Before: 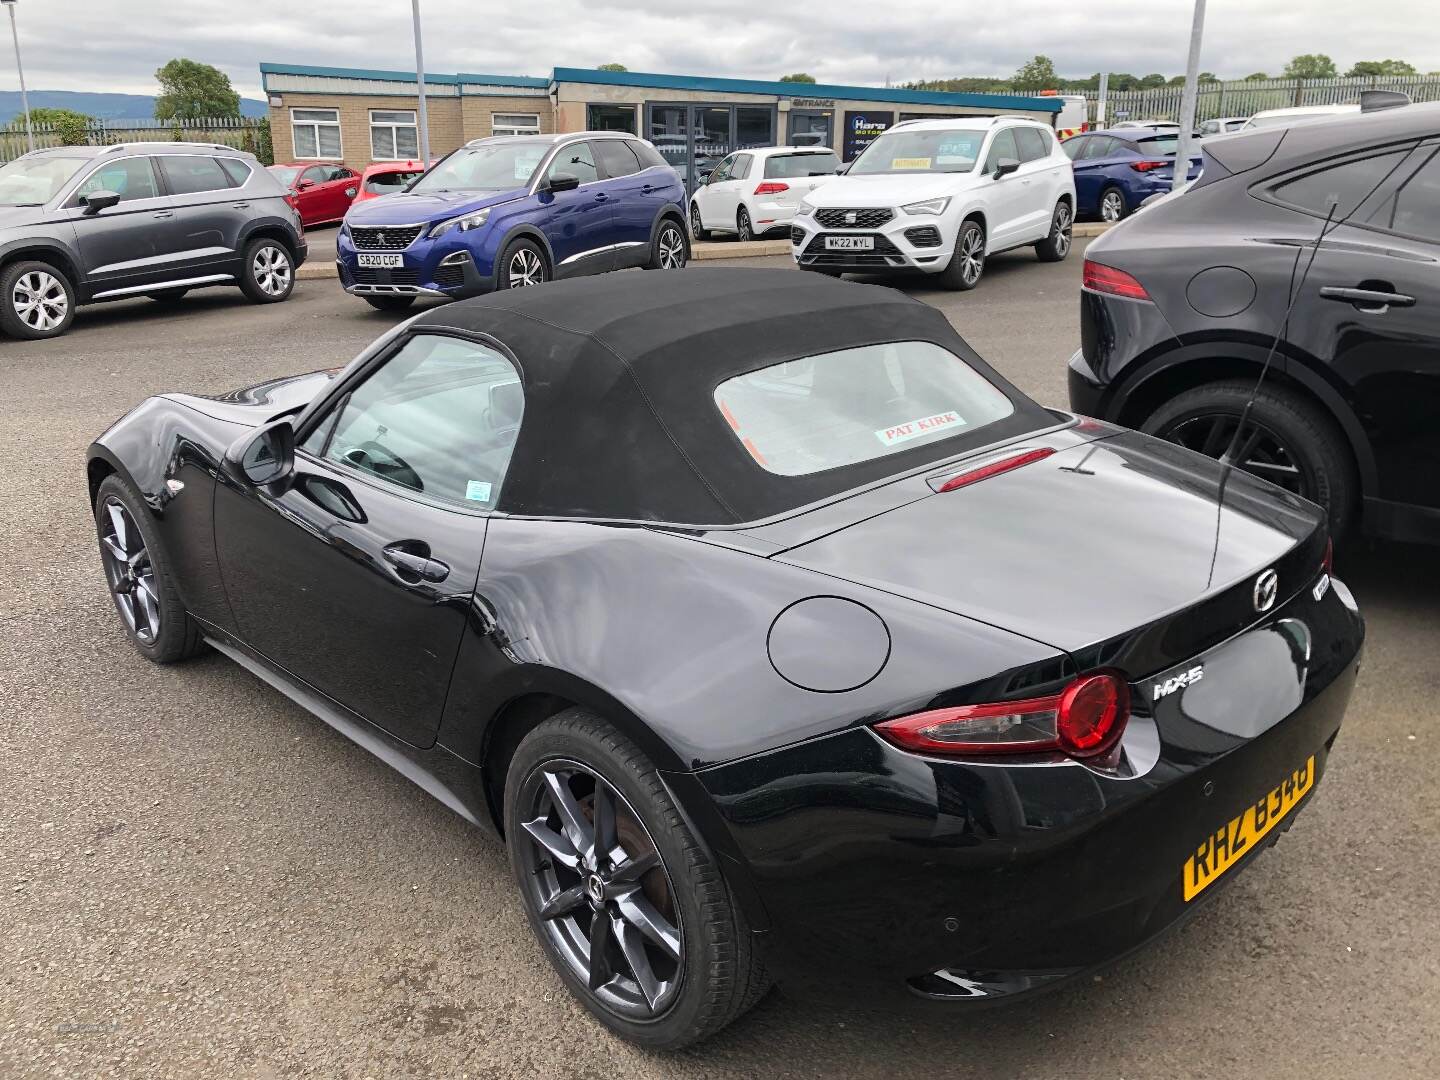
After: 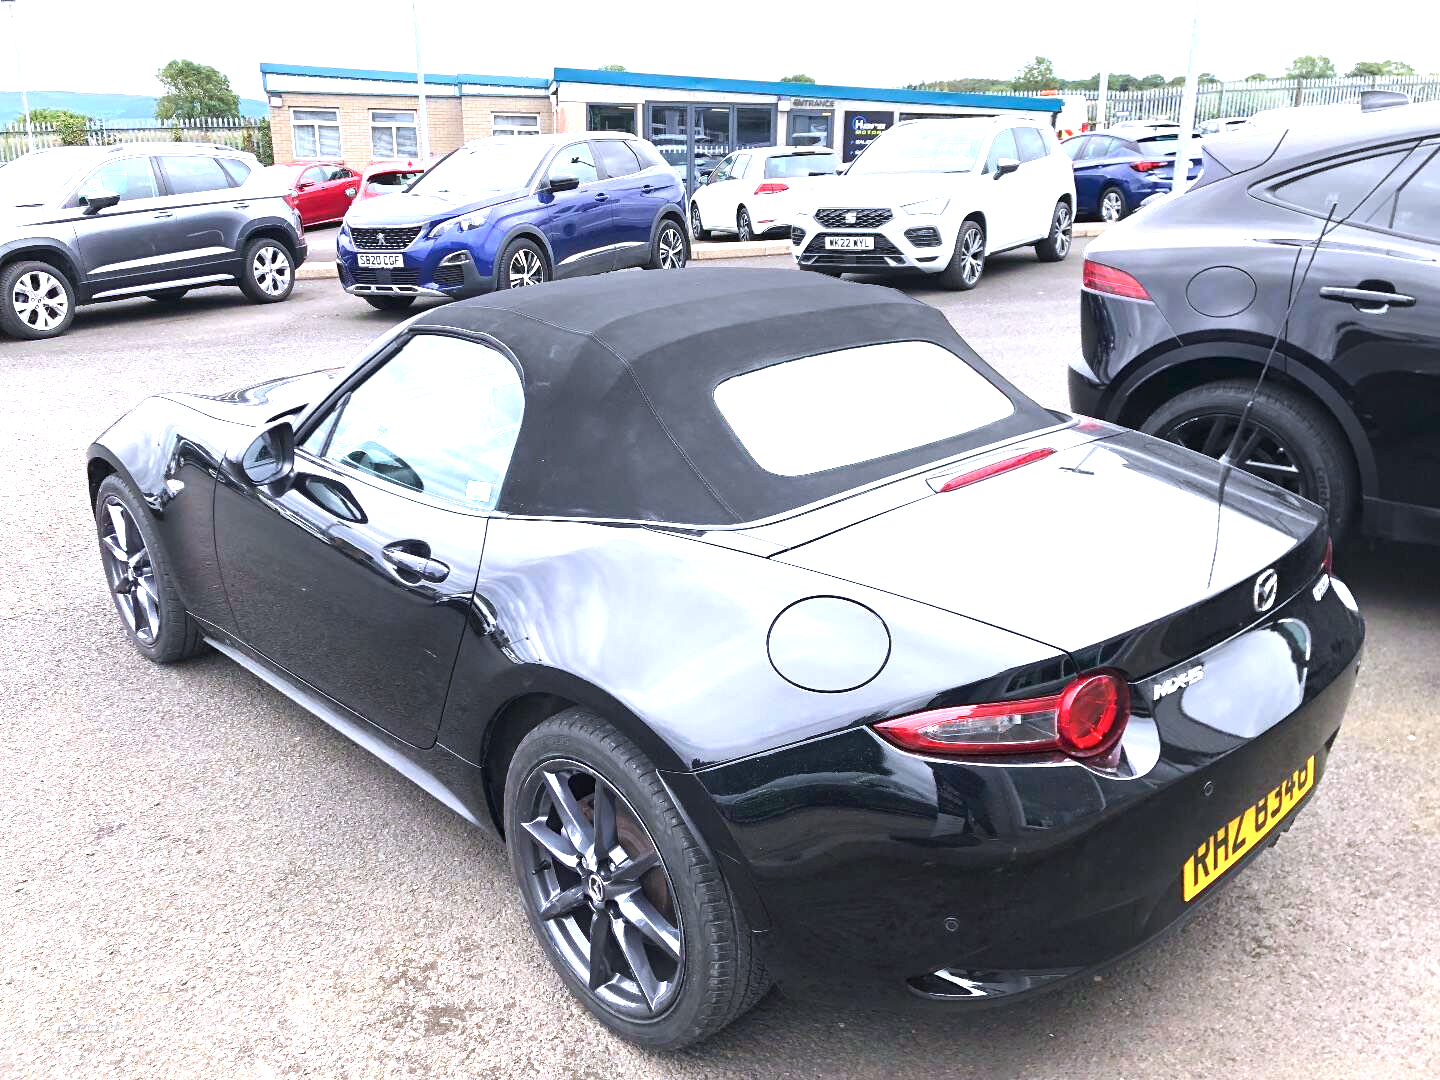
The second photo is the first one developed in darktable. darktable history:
color calibration: illuminant as shot in camera, x 0.37, y 0.382, temperature 4313.32 K
exposure: black level correction 0, exposure 1.45 EV, compensate exposure bias true, compensate highlight preservation false
